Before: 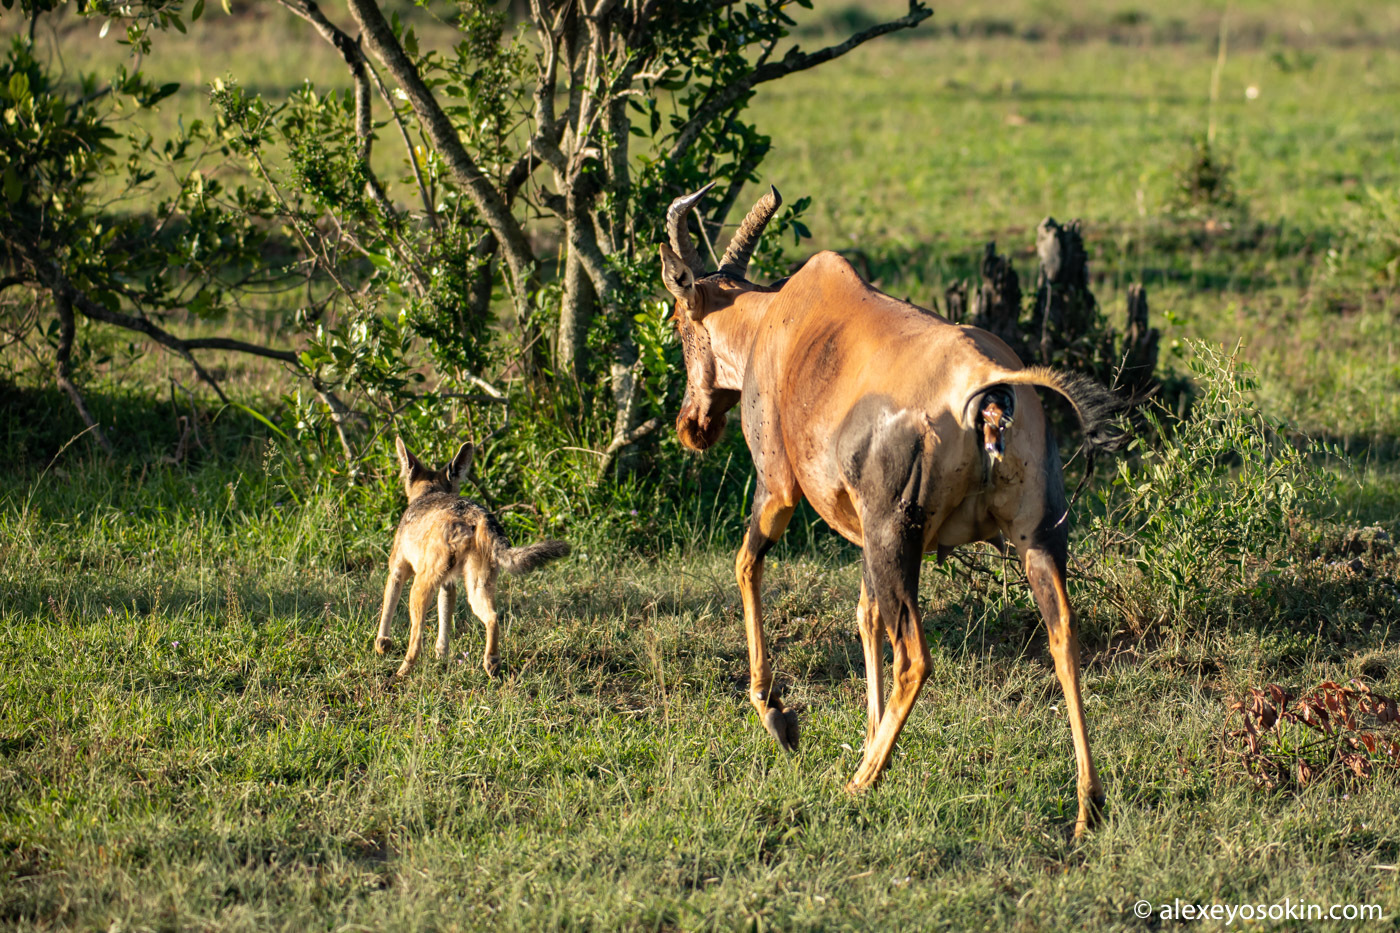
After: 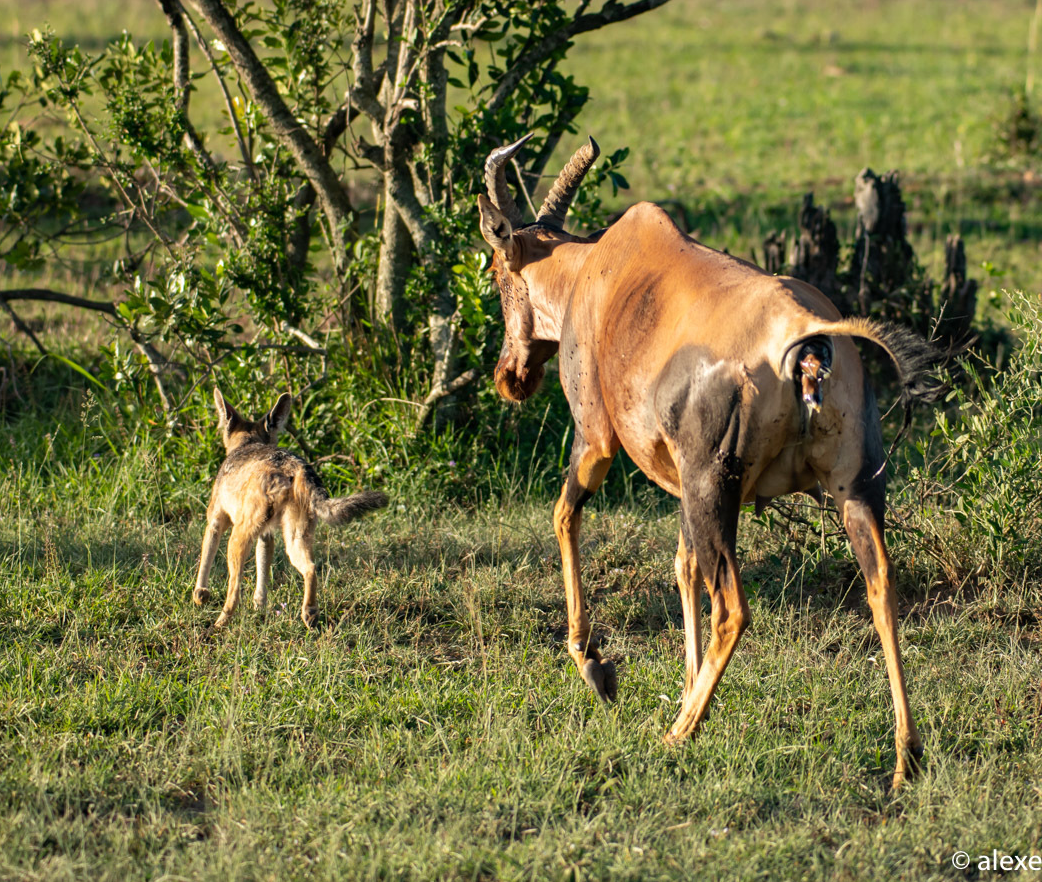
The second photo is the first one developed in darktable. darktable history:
crop and rotate: left 13.003%, top 5.42%, right 12.529%
